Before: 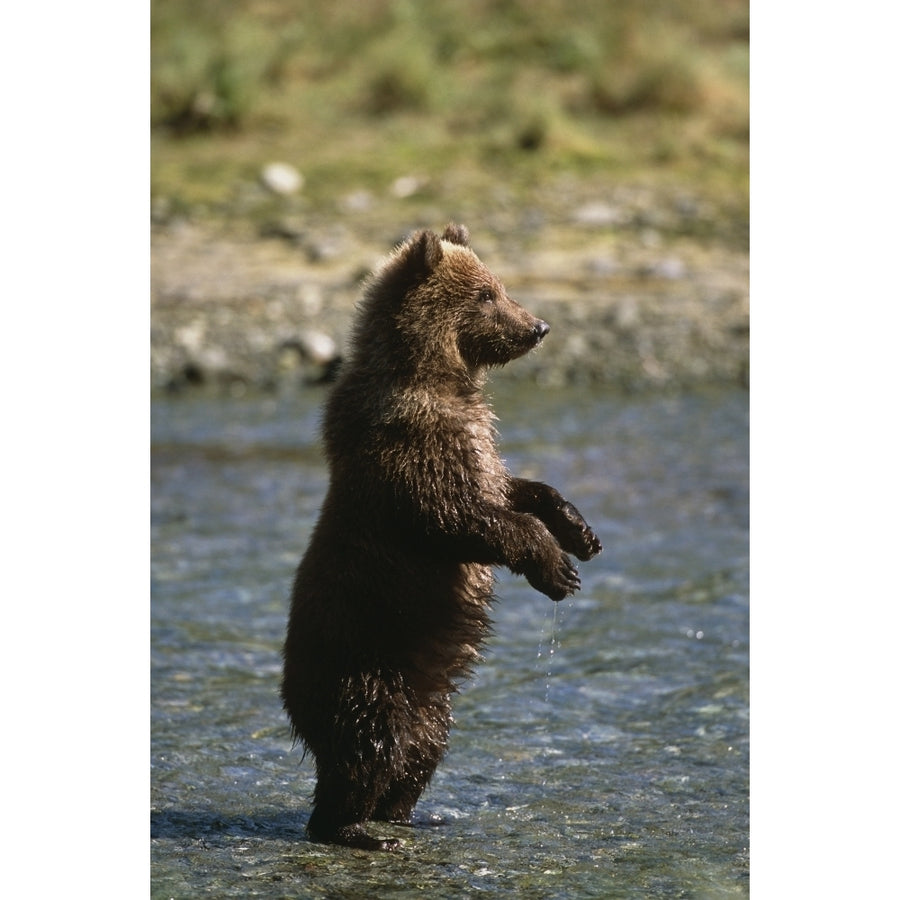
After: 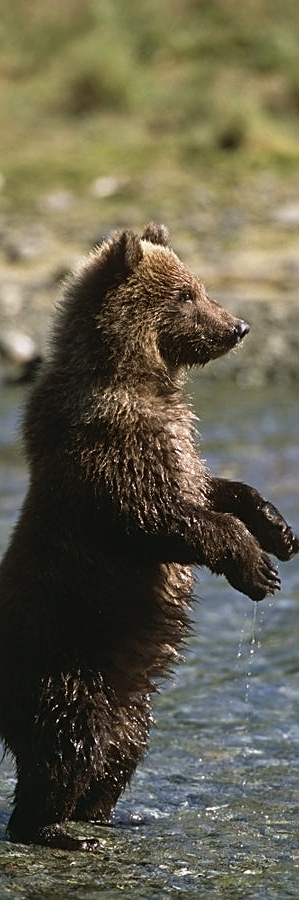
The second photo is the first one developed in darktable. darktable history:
crop: left 33.36%, right 33.36%
exposure: compensate highlight preservation false
sharpen: on, module defaults
